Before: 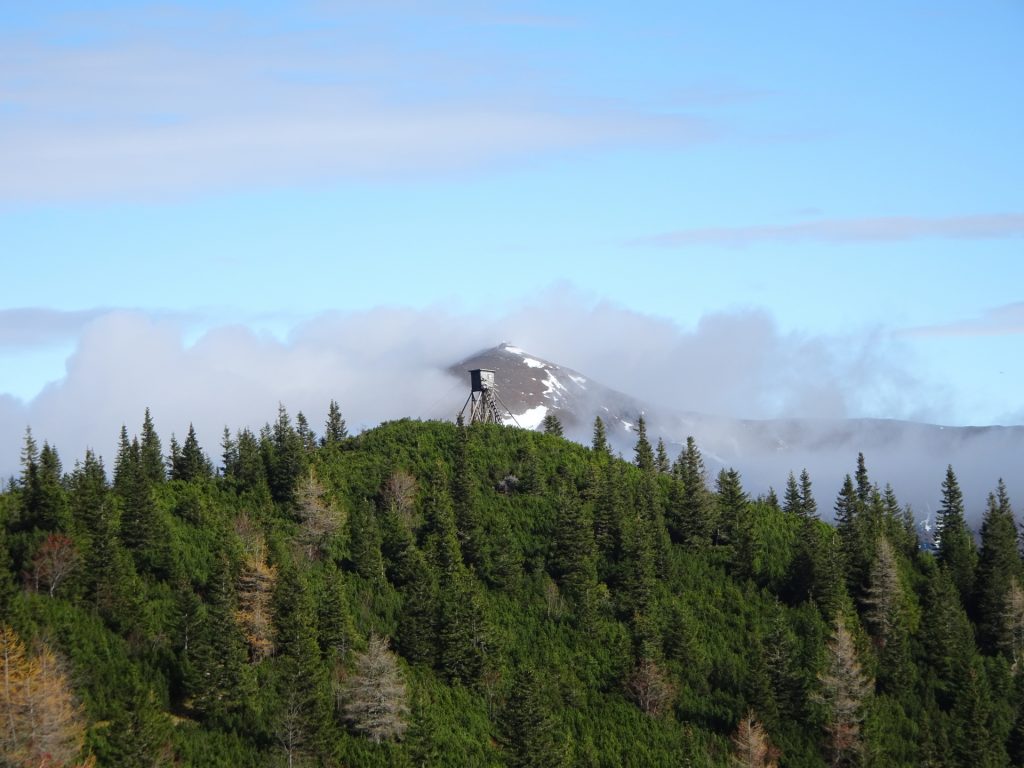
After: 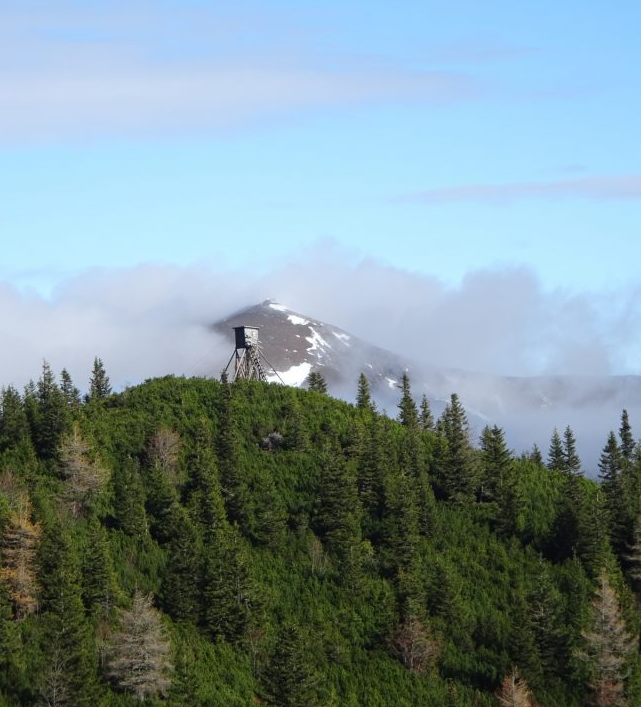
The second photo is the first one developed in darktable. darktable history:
crop and rotate: left 23.049%, top 5.645%, right 14.26%, bottom 2.257%
levels: mode automatic, levels [0.072, 0.414, 0.976]
